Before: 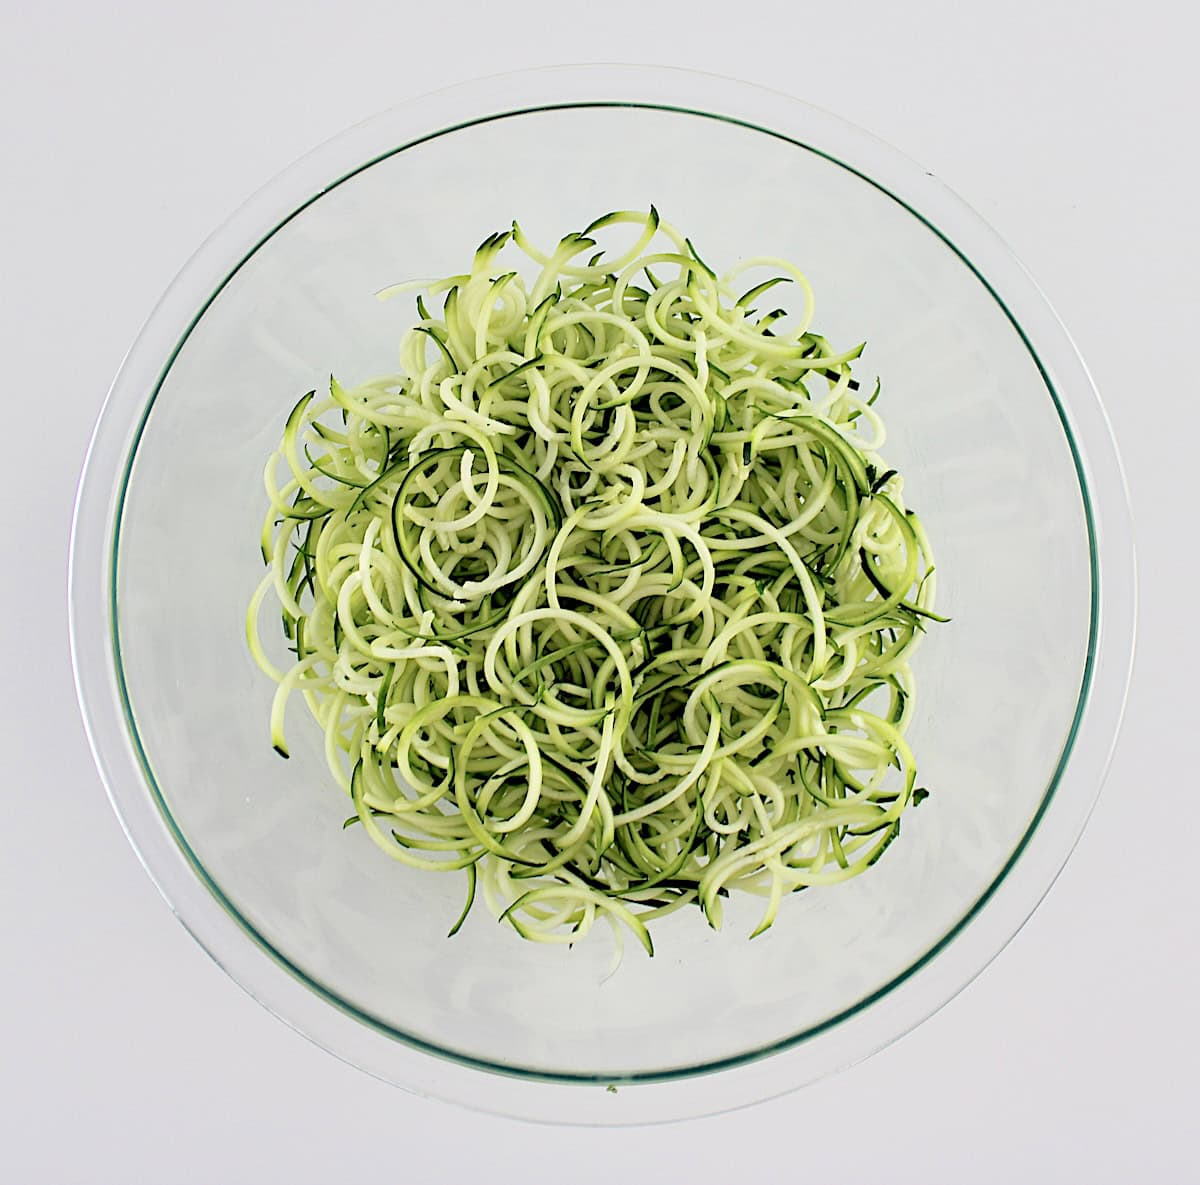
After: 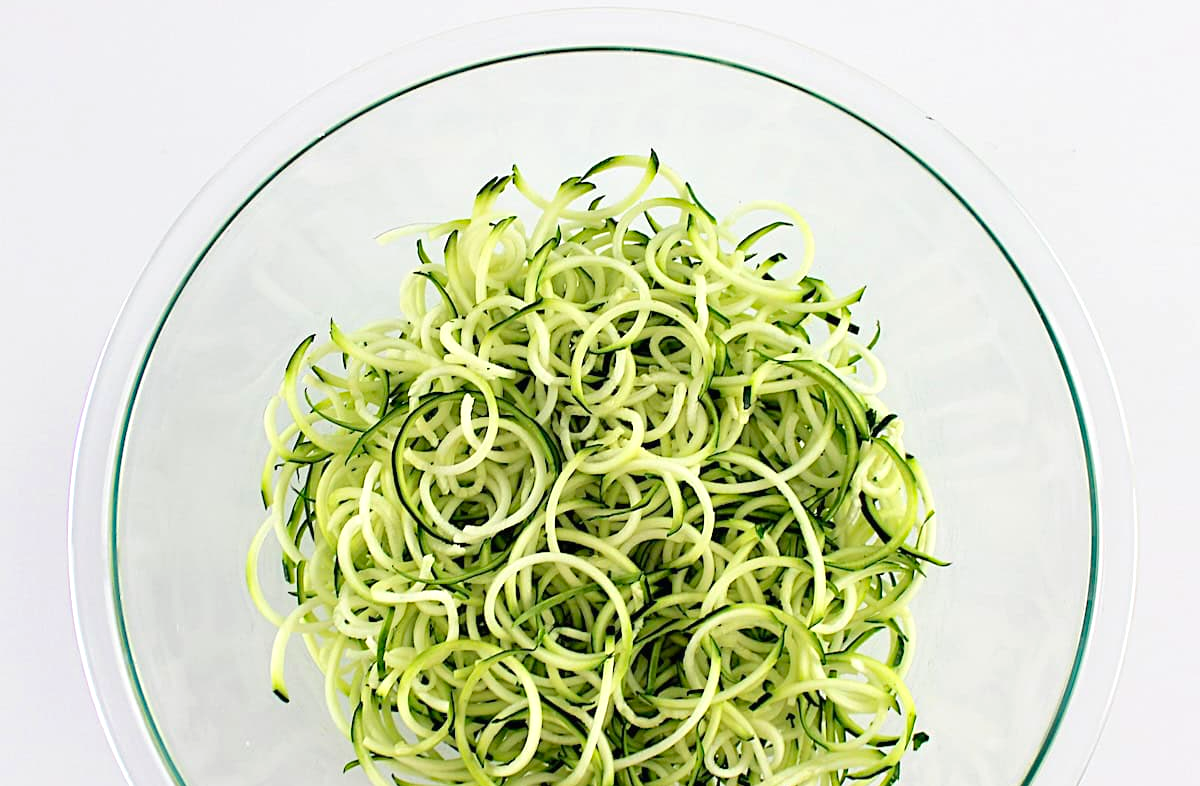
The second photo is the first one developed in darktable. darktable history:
exposure: black level correction 0, exposure 0.301 EV, compensate highlight preservation false
crop and rotate: top 4.731%, bottom 28.938%
